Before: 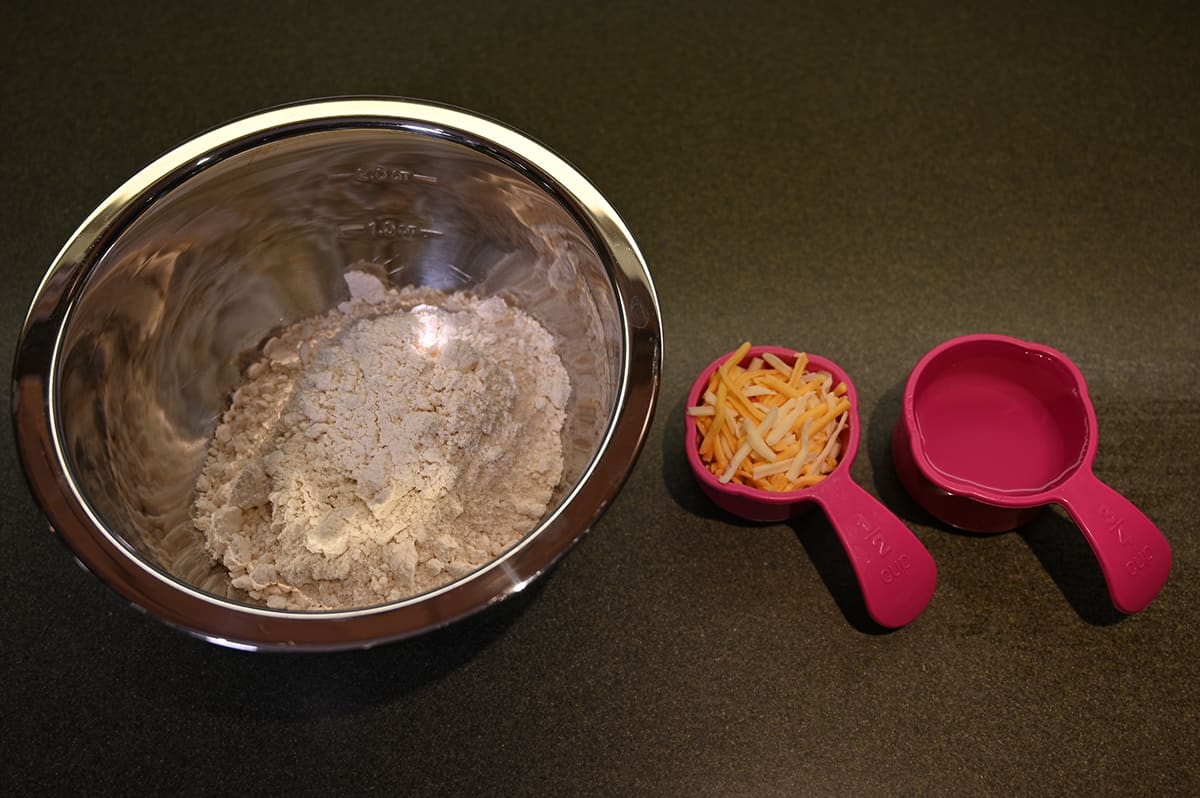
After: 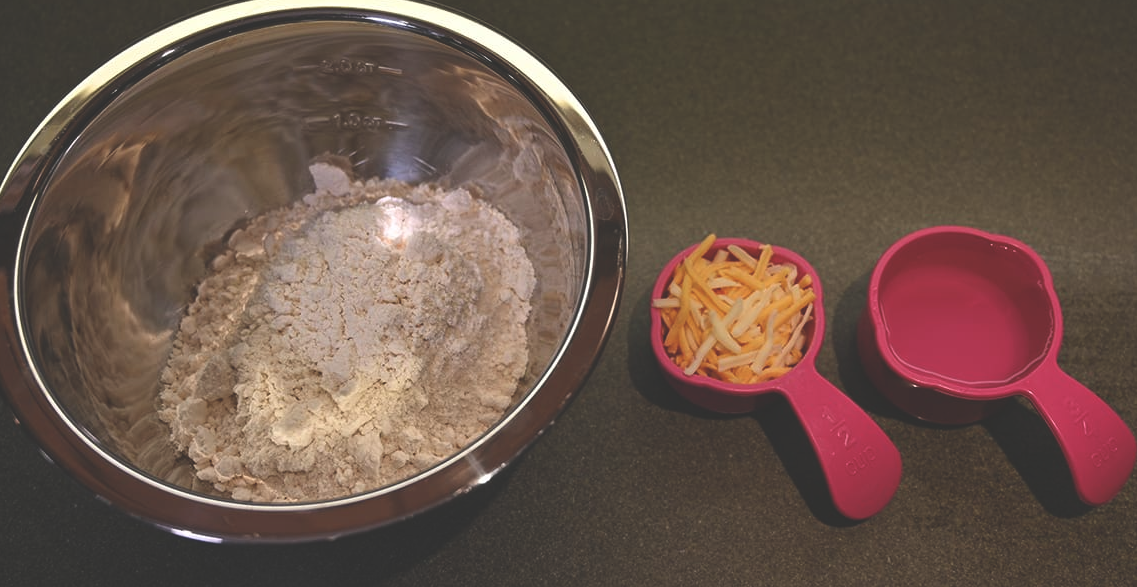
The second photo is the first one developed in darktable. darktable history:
crop and rotate: left 2.977%, top 13.63%, right 2.201%, bottom 12.747%
exposure: black level correction -0.028, compensate exposure bias true, compensate highlight preservation false
